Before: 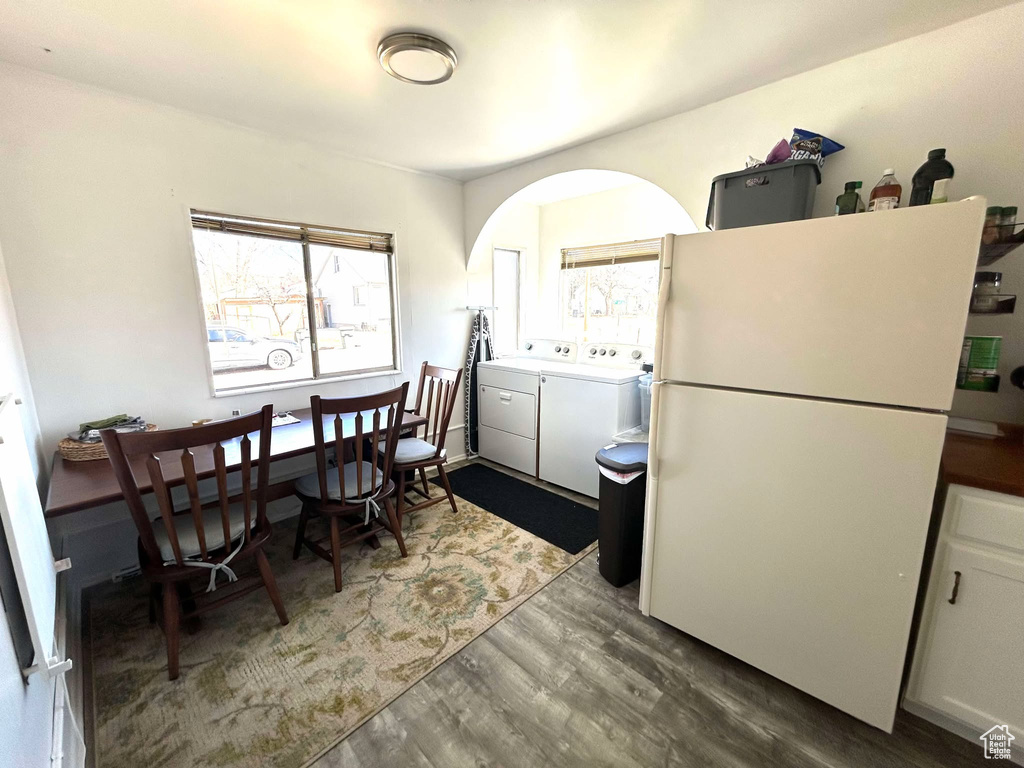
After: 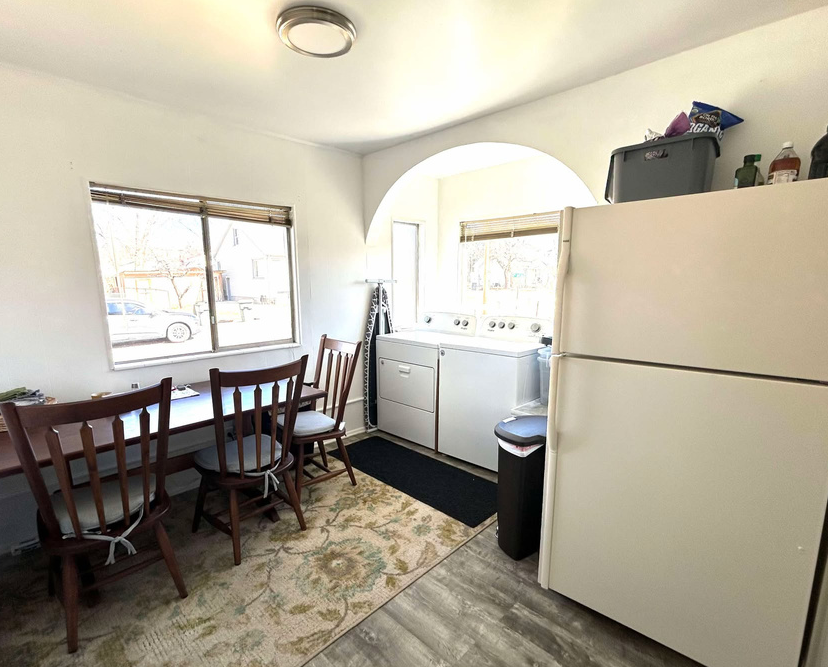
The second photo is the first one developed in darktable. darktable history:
crop: left 9.911%, top 3.621%, right 9.163%, bottom 9.473%
